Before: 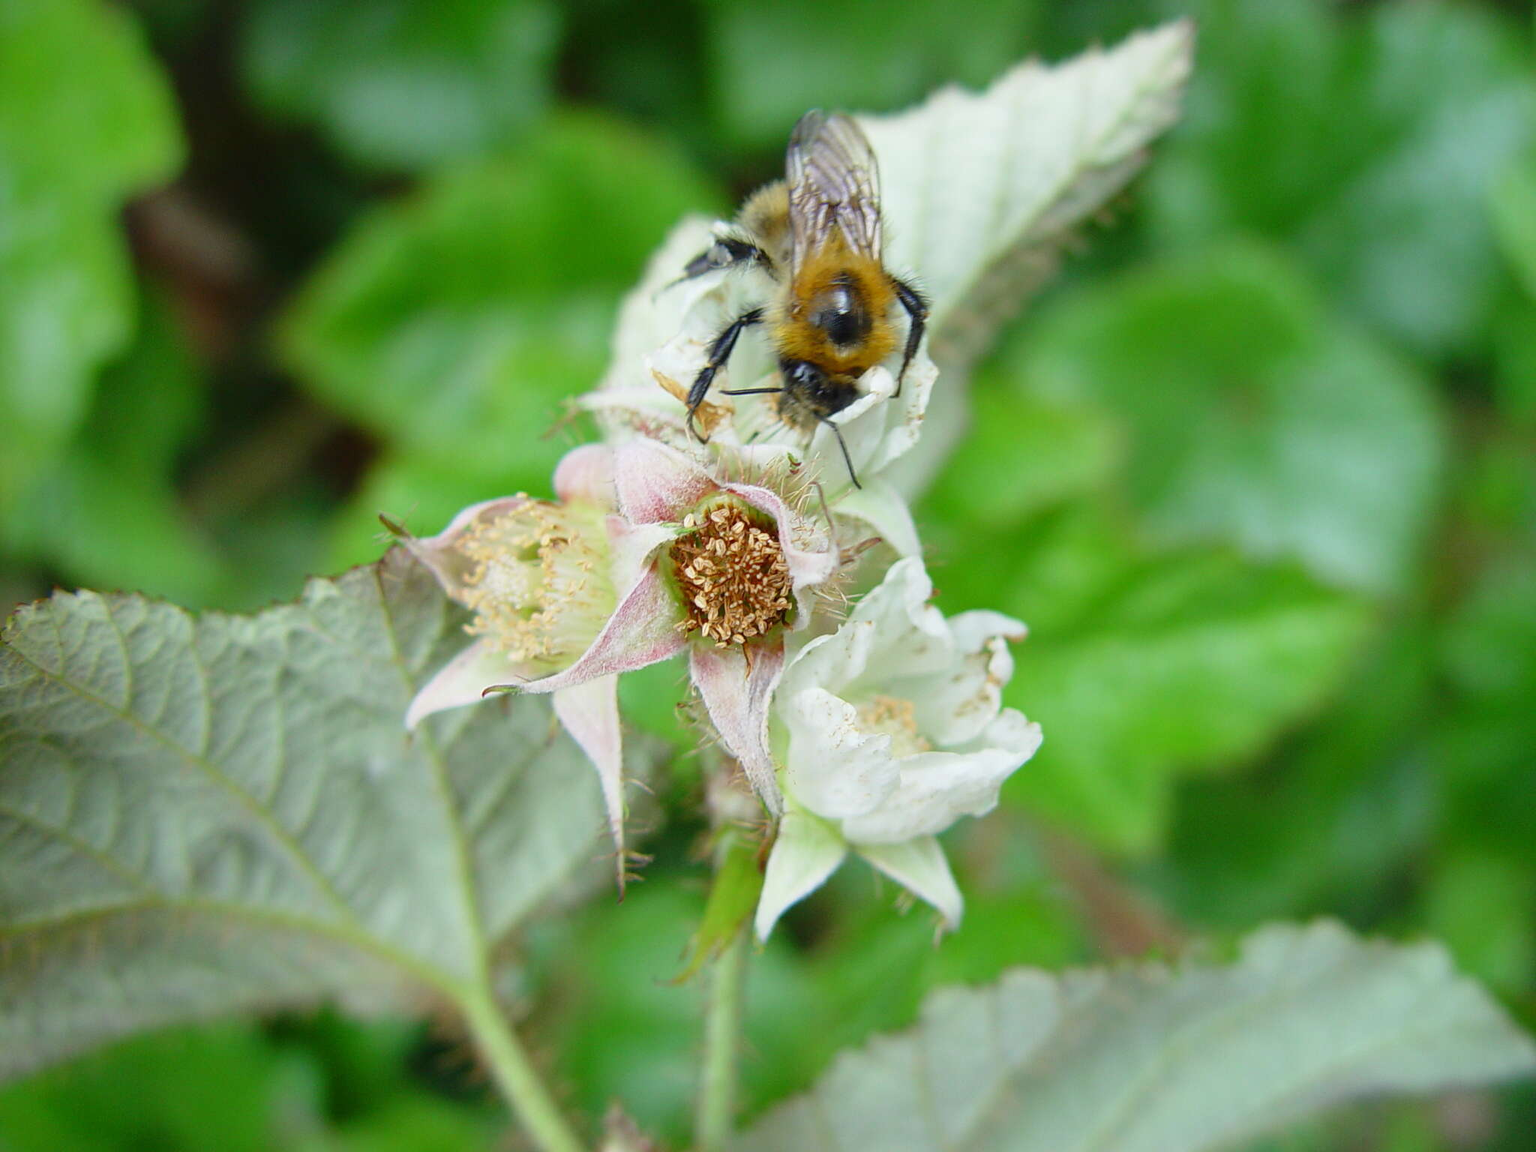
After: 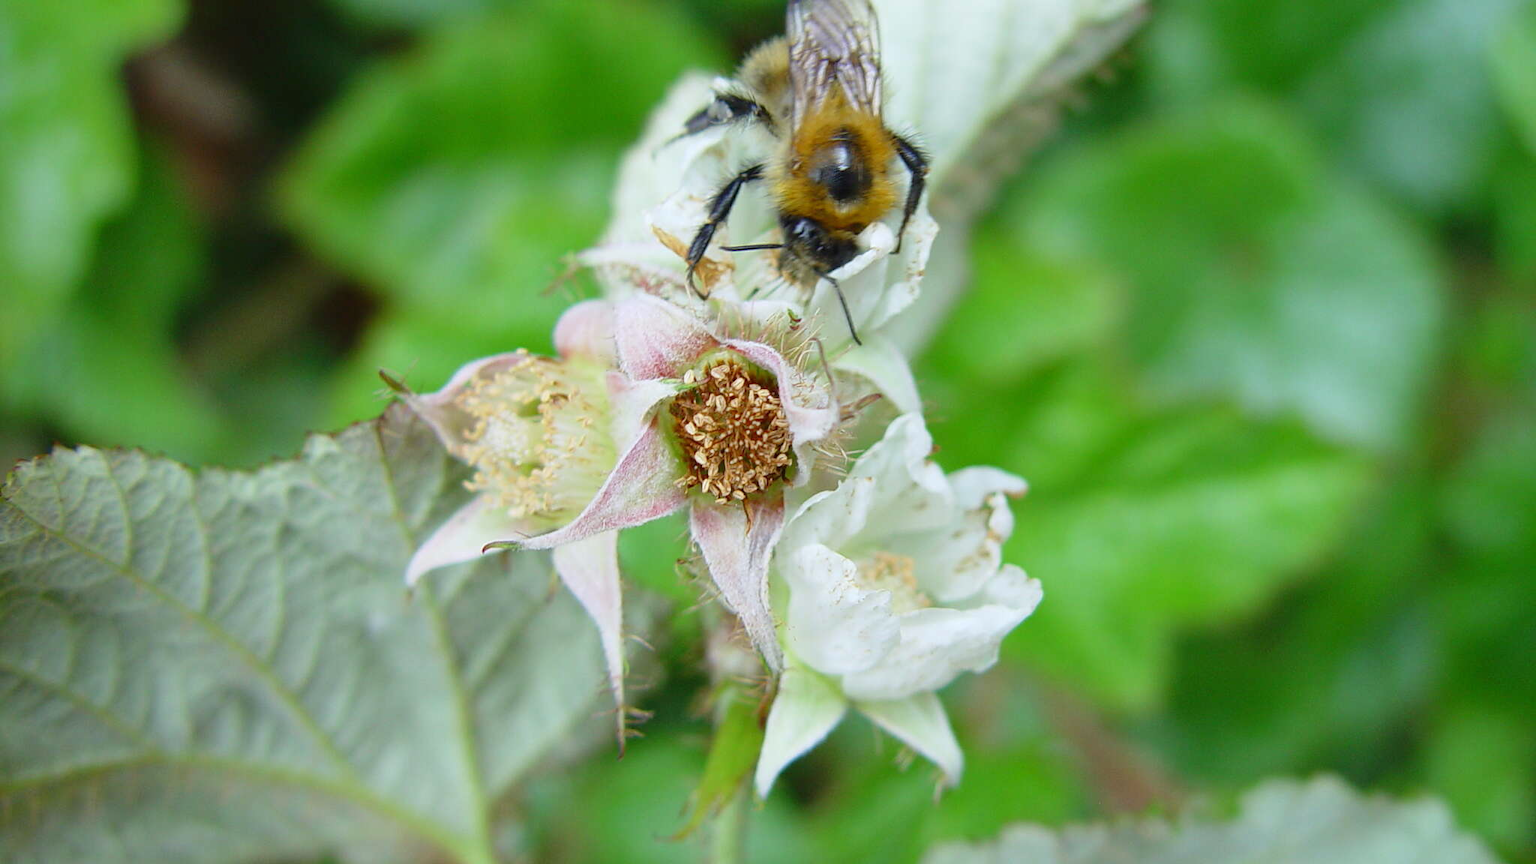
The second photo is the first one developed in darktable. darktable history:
crop and rotate: top 12.5%, bottom 12.5%
white balance: red 0.983, blue 1.036
shadows and highlights: shadows 30.86, highlights 0, soften with gaussian
